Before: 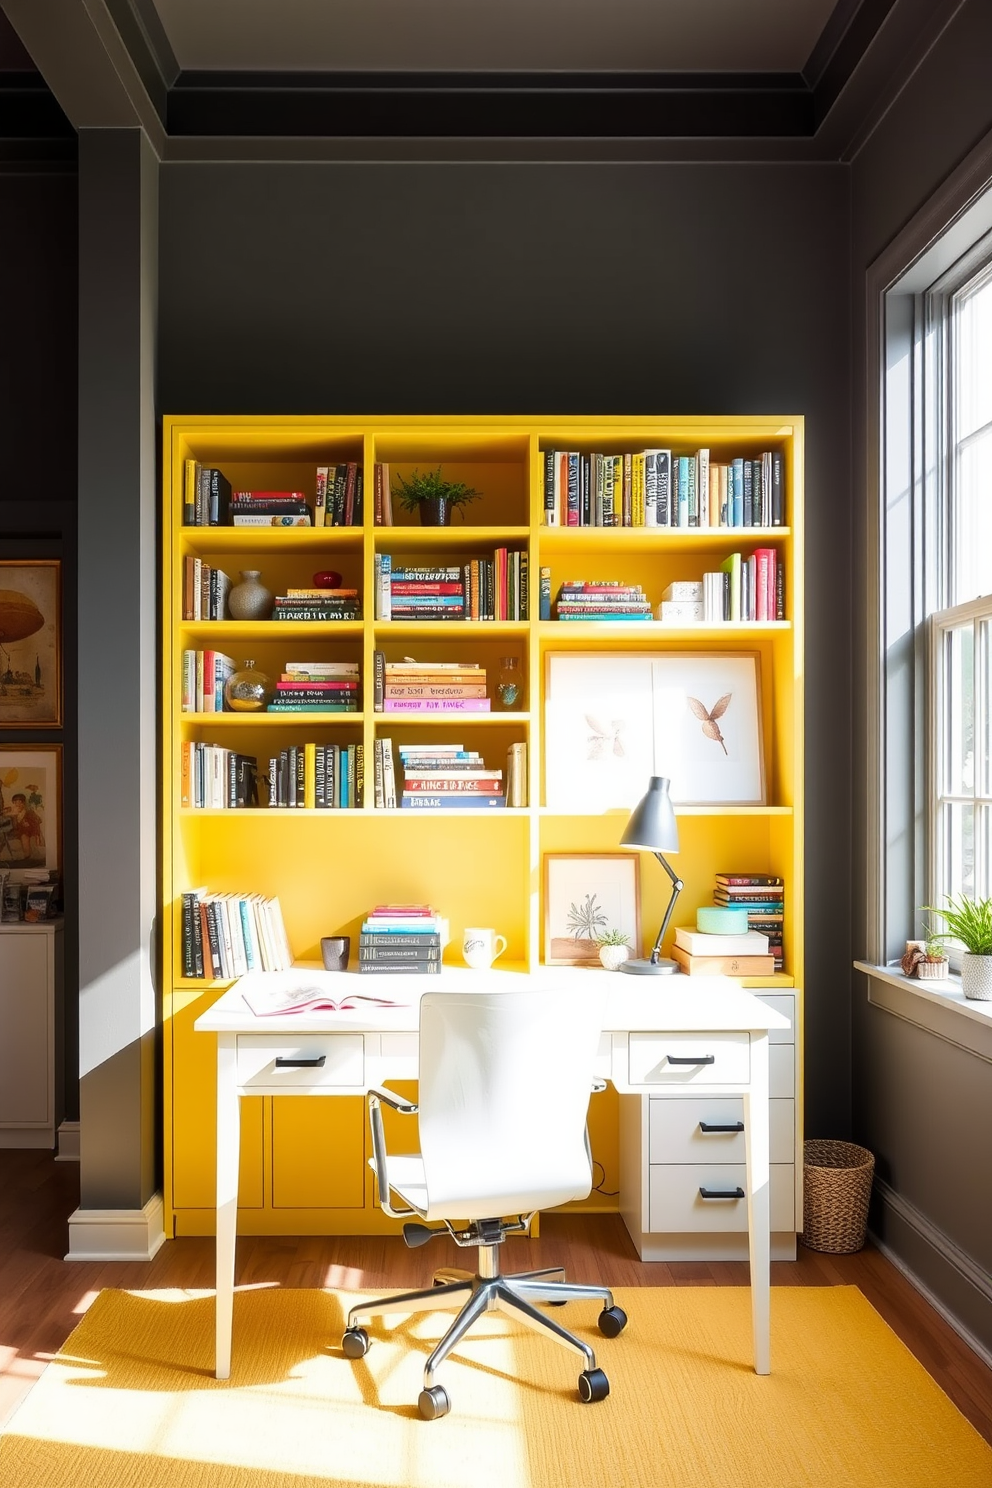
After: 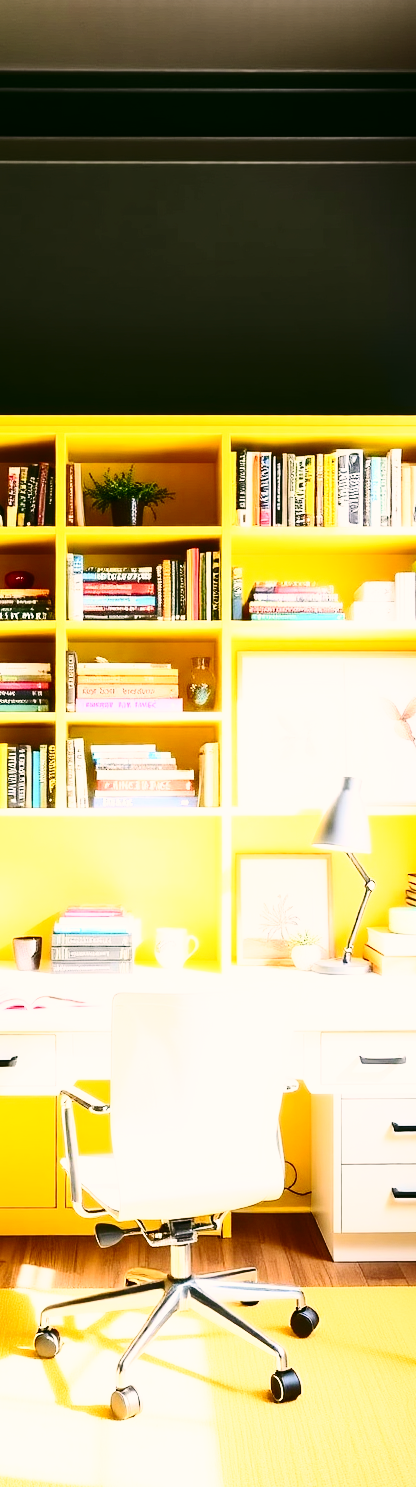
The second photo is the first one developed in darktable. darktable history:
base curve: curves: ch0 [(0, 0) (0.028, 0.03) (0.121, 0.232) (0.46, 0.748) (0.859, 0.968) (1, 1)], preserve colors none
crop: left 31.073%, right 26.895%
color correction: highlights a* 4.64, highlights b* 4.96, shadows a* -7.5, shadows b* 4.61
contrast brightness saturation: contrast 0.39, brightness 0.111
